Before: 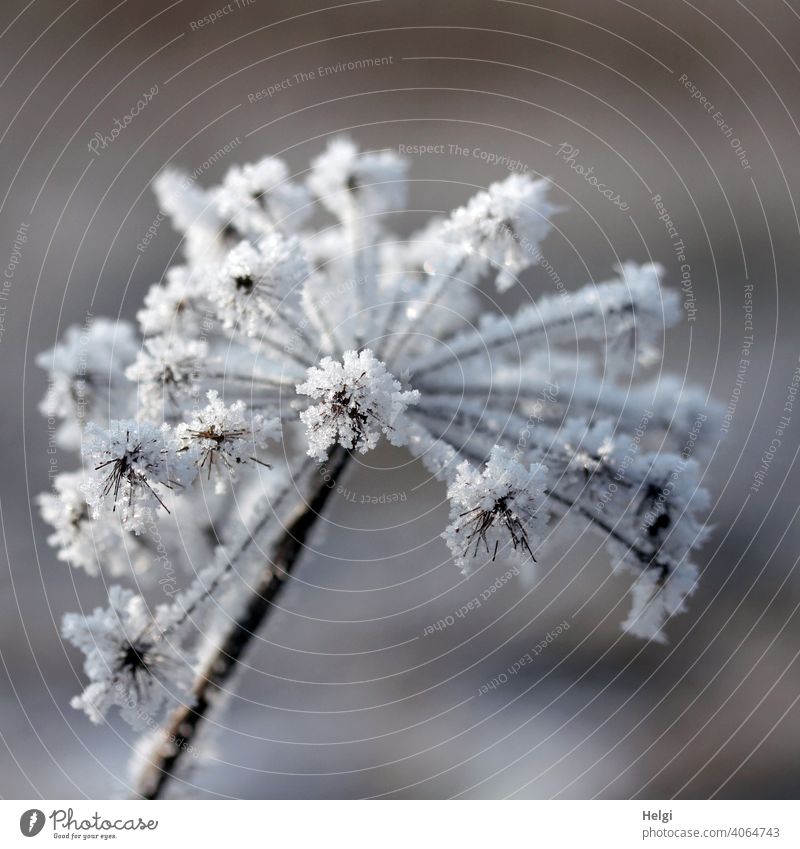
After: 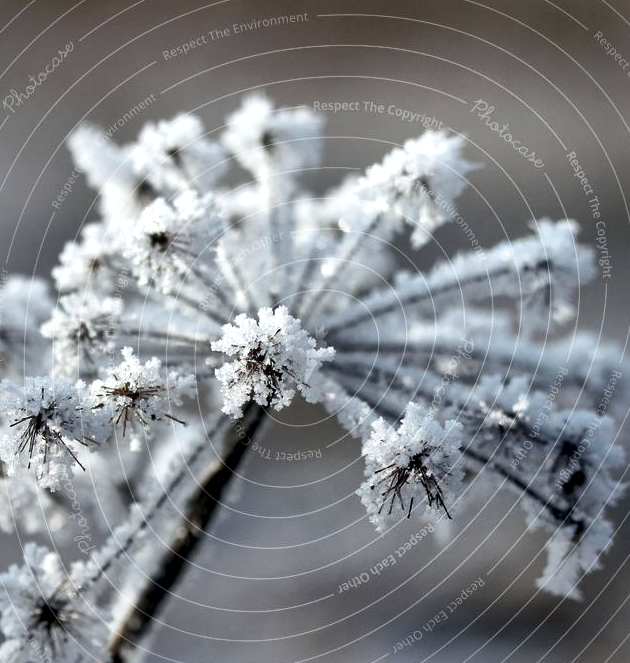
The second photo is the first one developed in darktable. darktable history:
local contrast: mode bilateral grid, contrast 20, coarseness 50, detail 179%, midtone range 0.2
white balance: red 0.978, blue 0.999
crop and rotate: left 10.77%, top 5.1%, right 10.41%, bottom 16.76%
tone equalizer: on, module defaults
